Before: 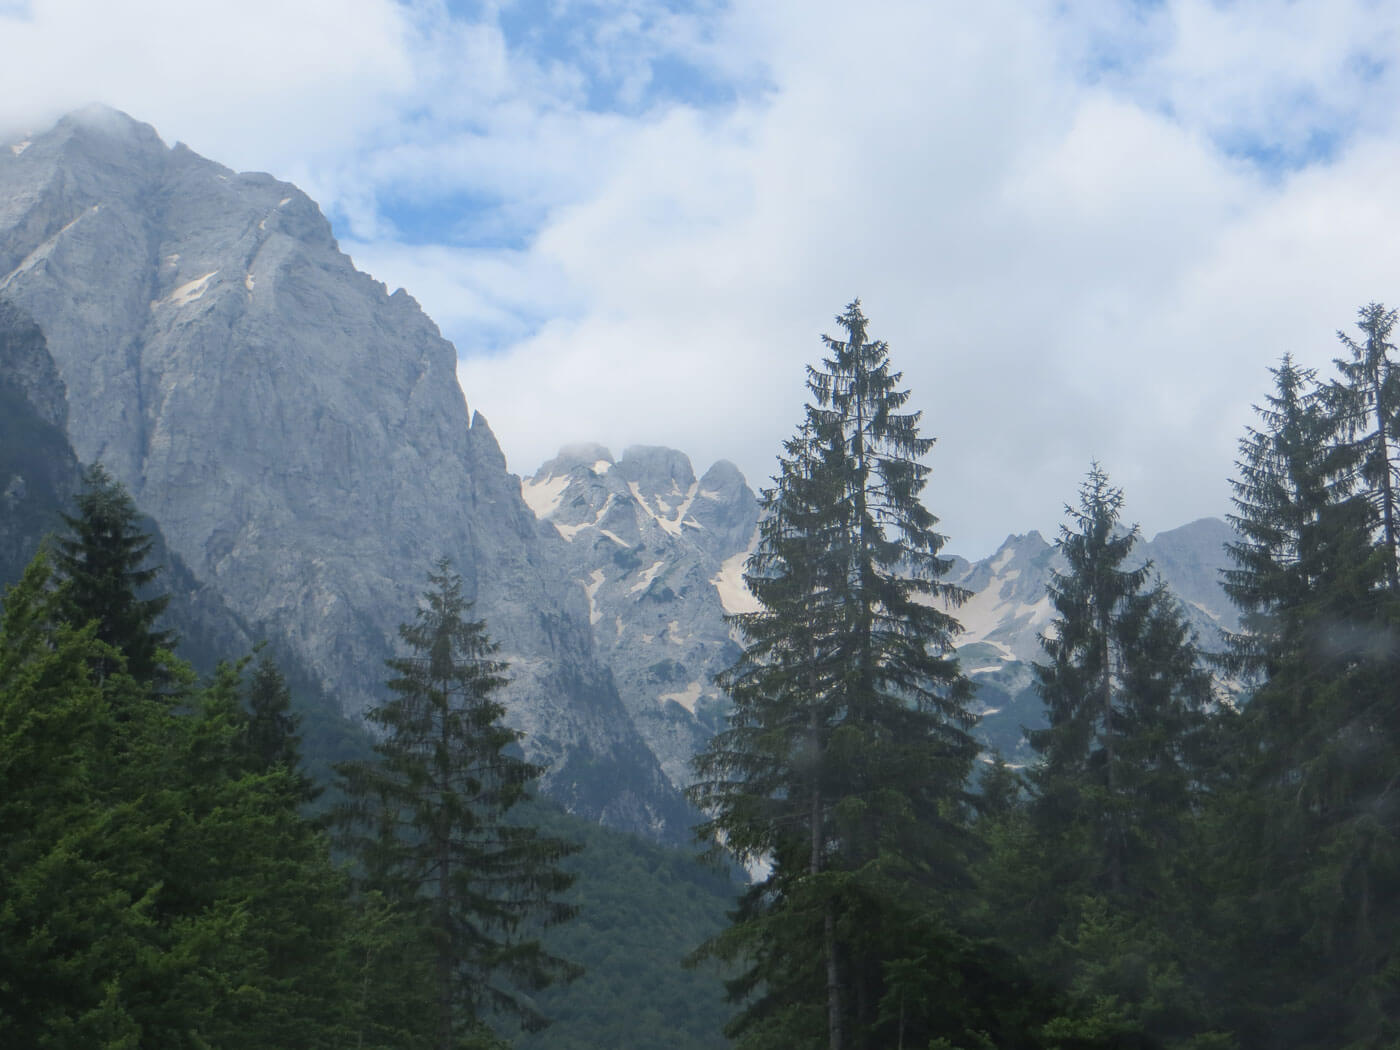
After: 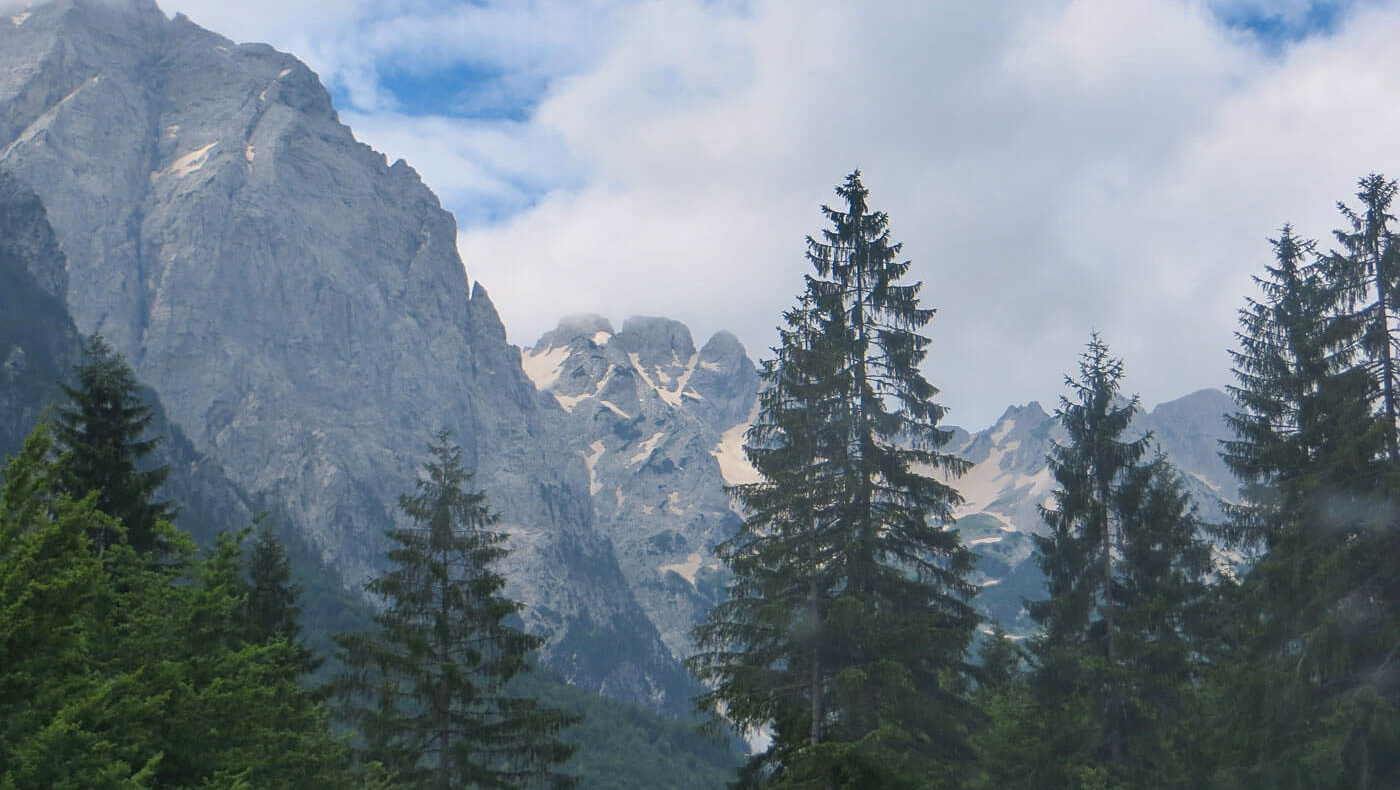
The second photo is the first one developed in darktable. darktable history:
shadows and highlights: shadows 43.48, white point adjustment -1.62, soften with gaussian
color balance rgb: highlights gain › luminance 6.868%, highlights gain › chroma 0.969%, highlights gain › hue 49.81°, perceptual saturation grading › global saturation 17.606%
crop and rotate: top 12.373%, bottom 12.297%
tone equalizer: mask exposure compensation -0.514 EV
sharpen: amount 0.201
